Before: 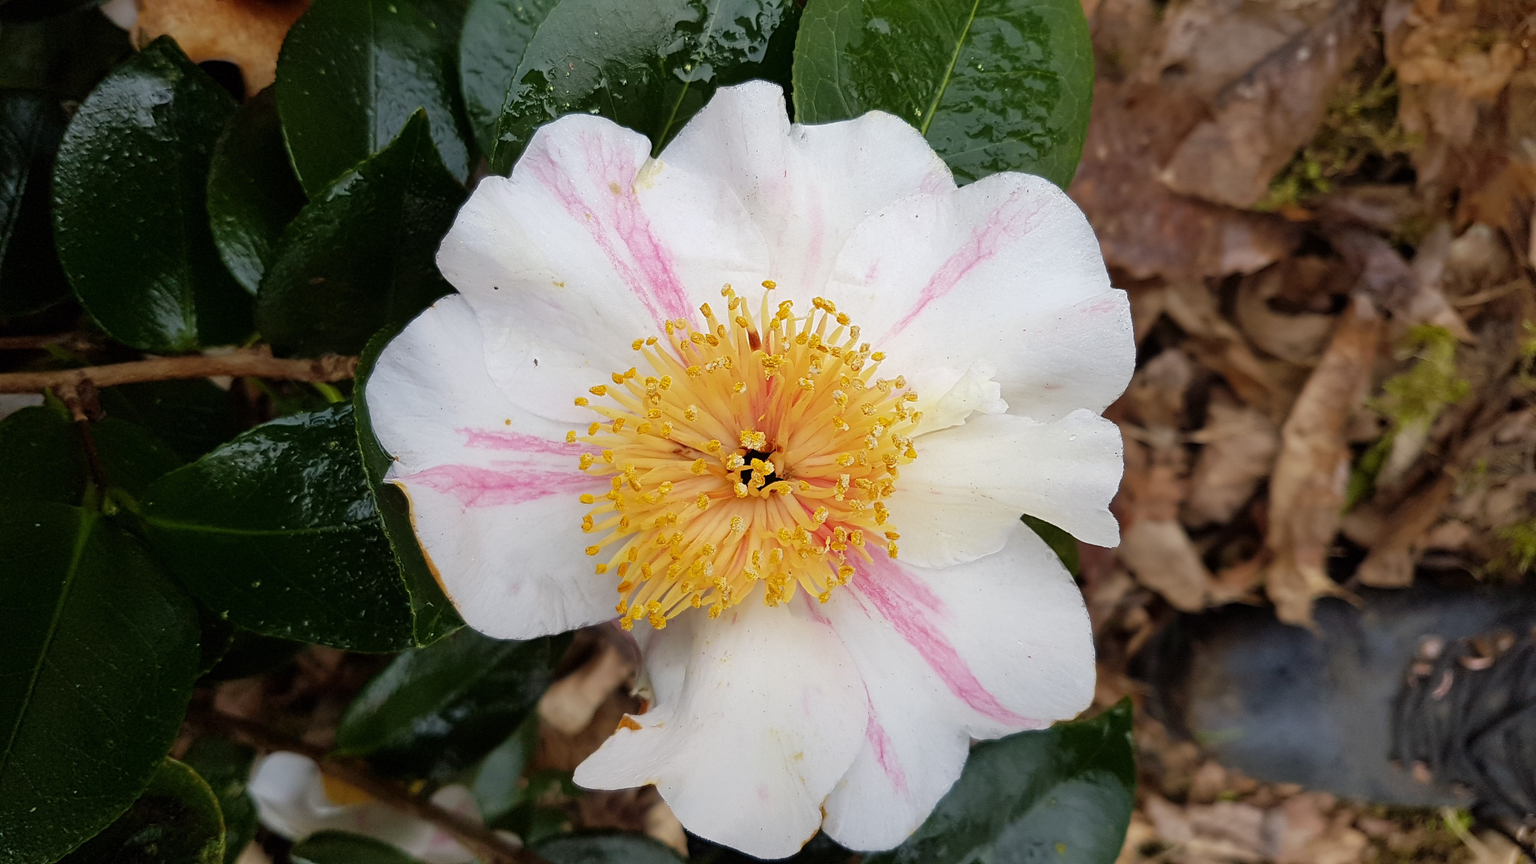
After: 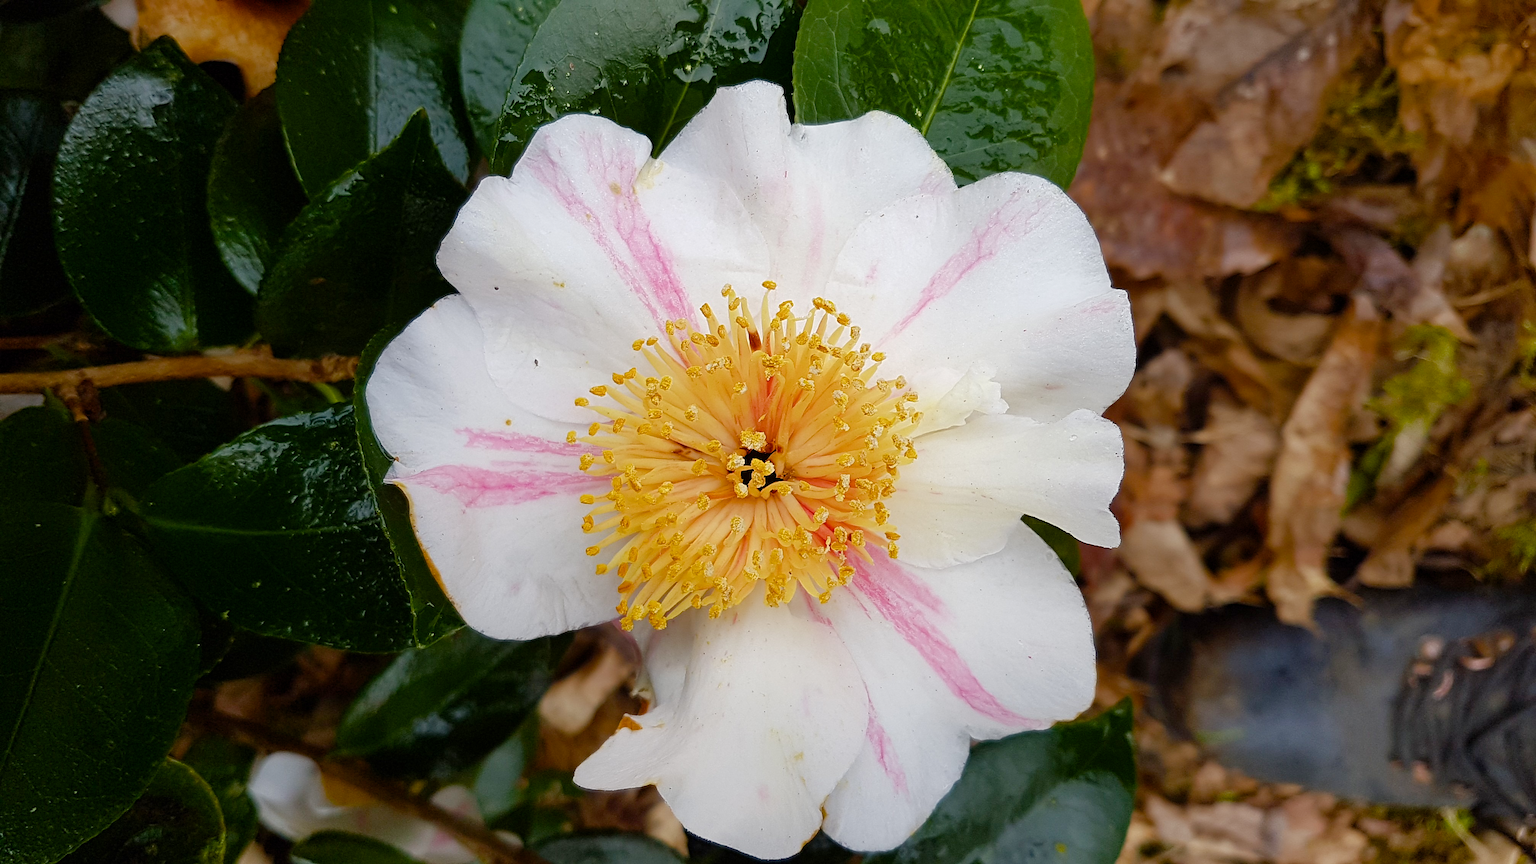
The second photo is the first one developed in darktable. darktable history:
color balance rgb: perceptual saturation grading › global saturation 39.459%, perceptual saturation grading › highlights -50.266%, perceptual saturation grading › shadows 30.498%
sharpen: amount 0.203
